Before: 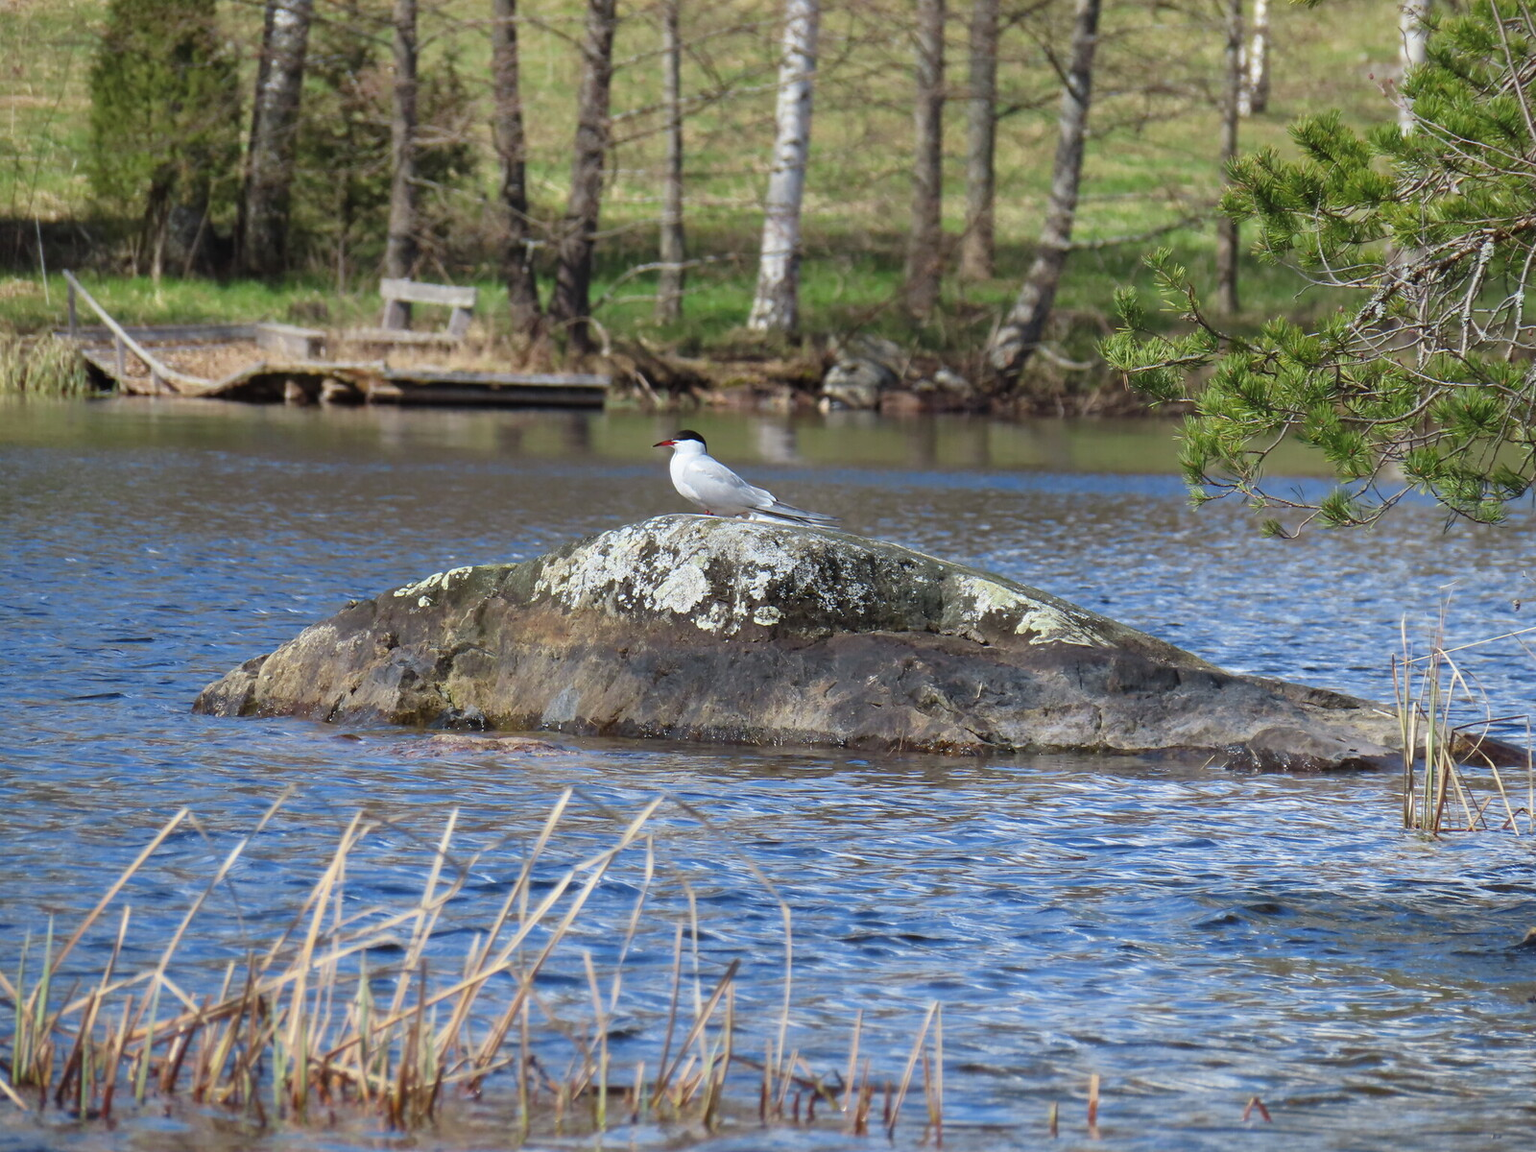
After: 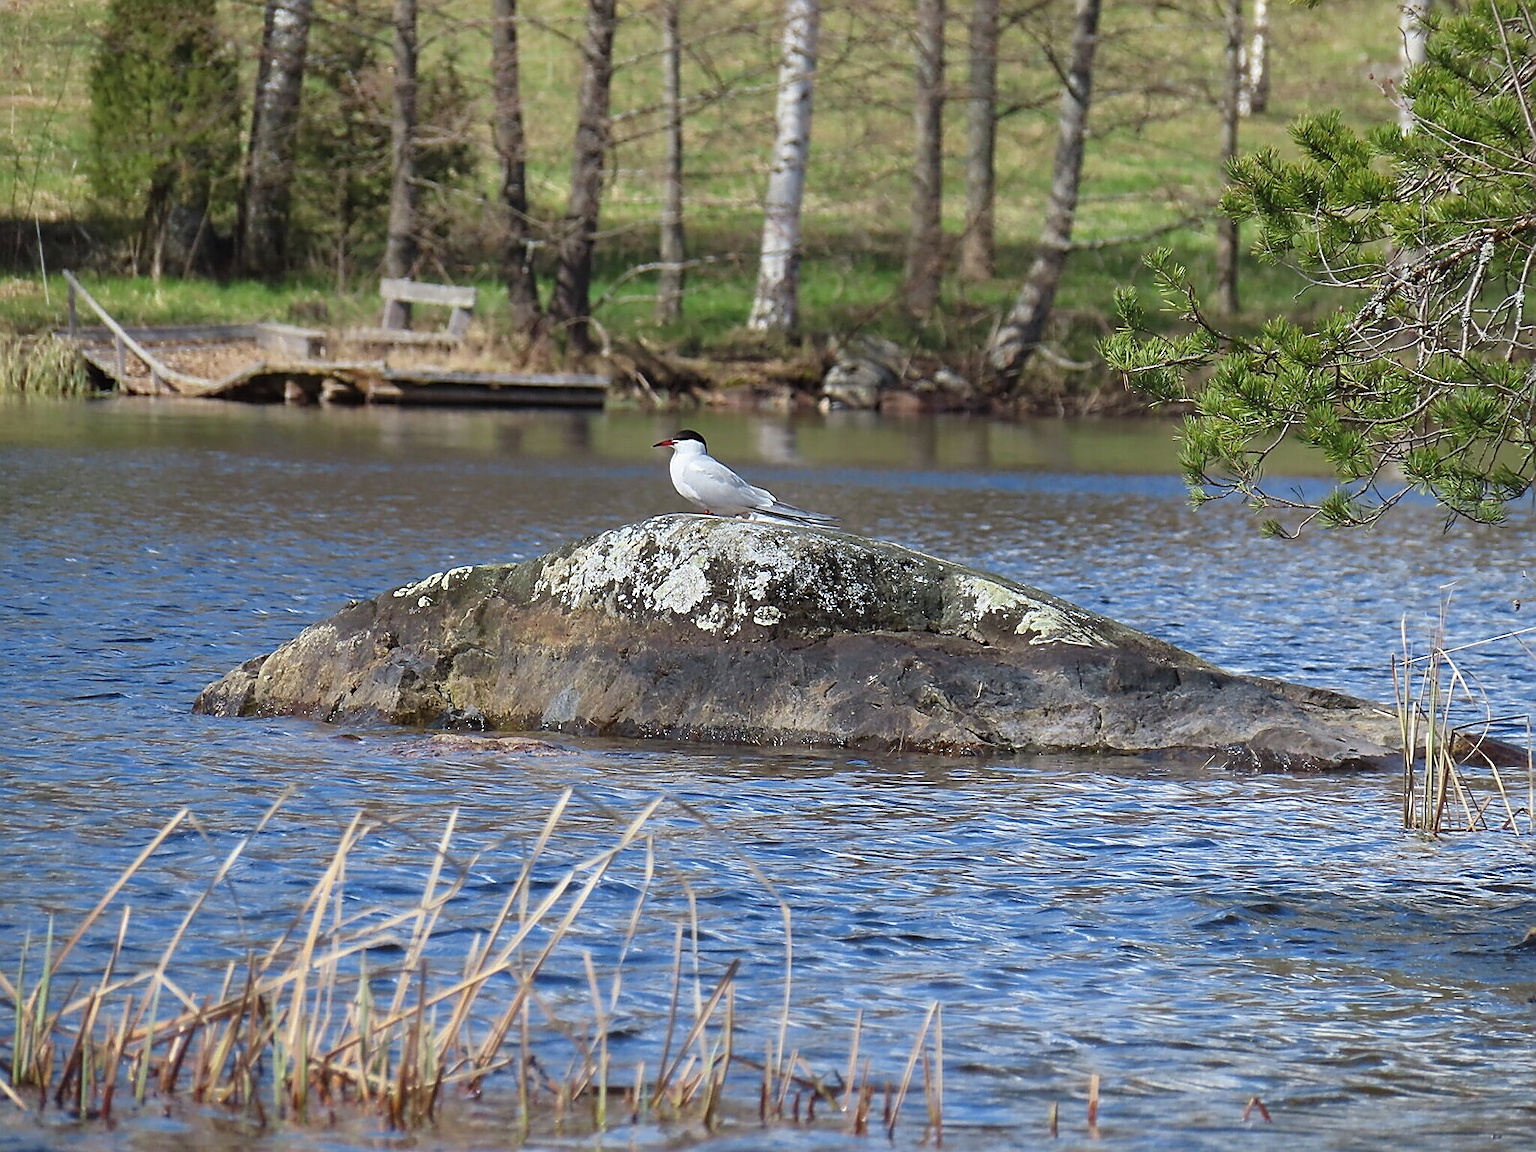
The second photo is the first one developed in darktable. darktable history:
sharpen: radius 1.354, amount 1.242, threshold 0.847
